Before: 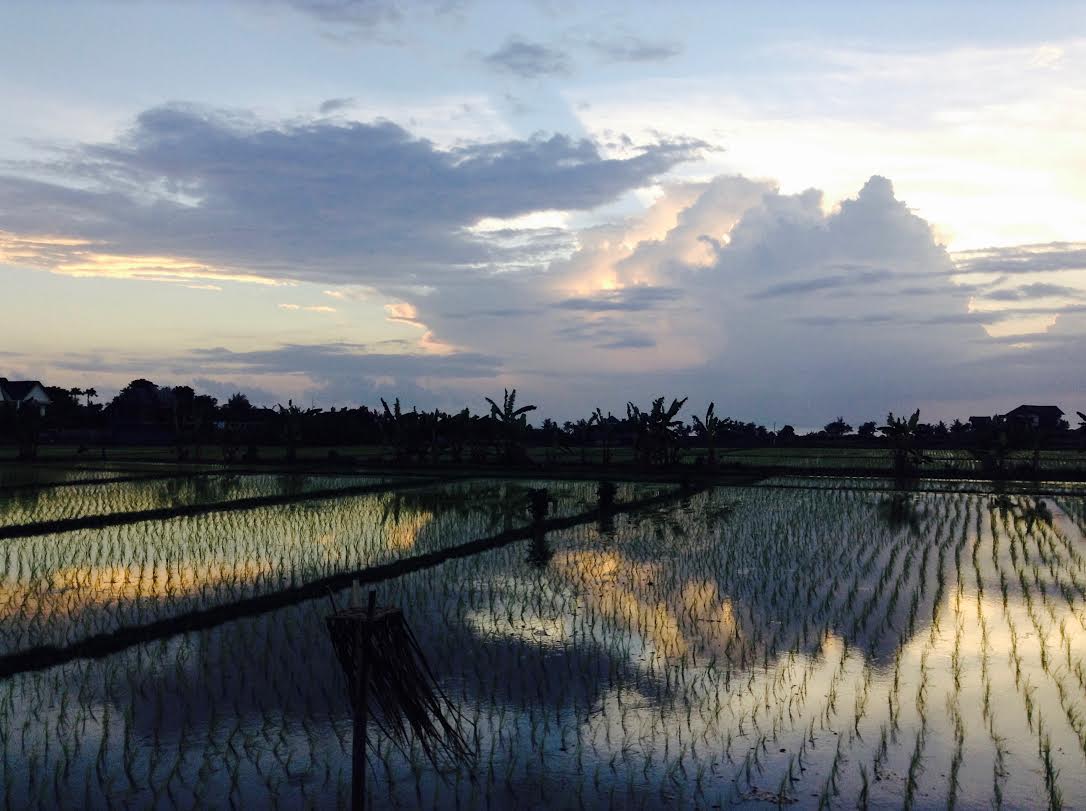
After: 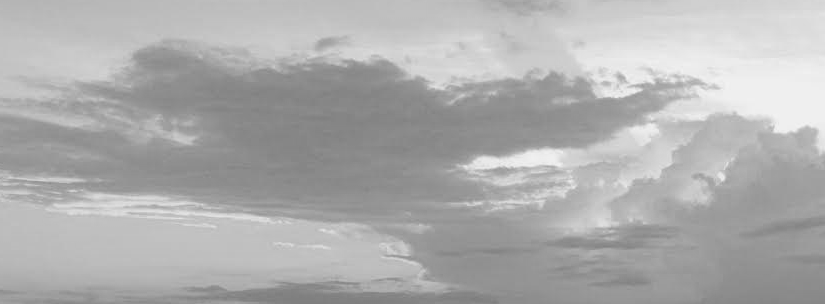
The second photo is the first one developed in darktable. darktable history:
crop: left 0.511%, top 7.647%, right 23.473%, bottom 54.745%
color calibration: output gray [0.246, 0.254, 0.501, 0], x 0.335, y 0.349, temperature 5392.79 K
